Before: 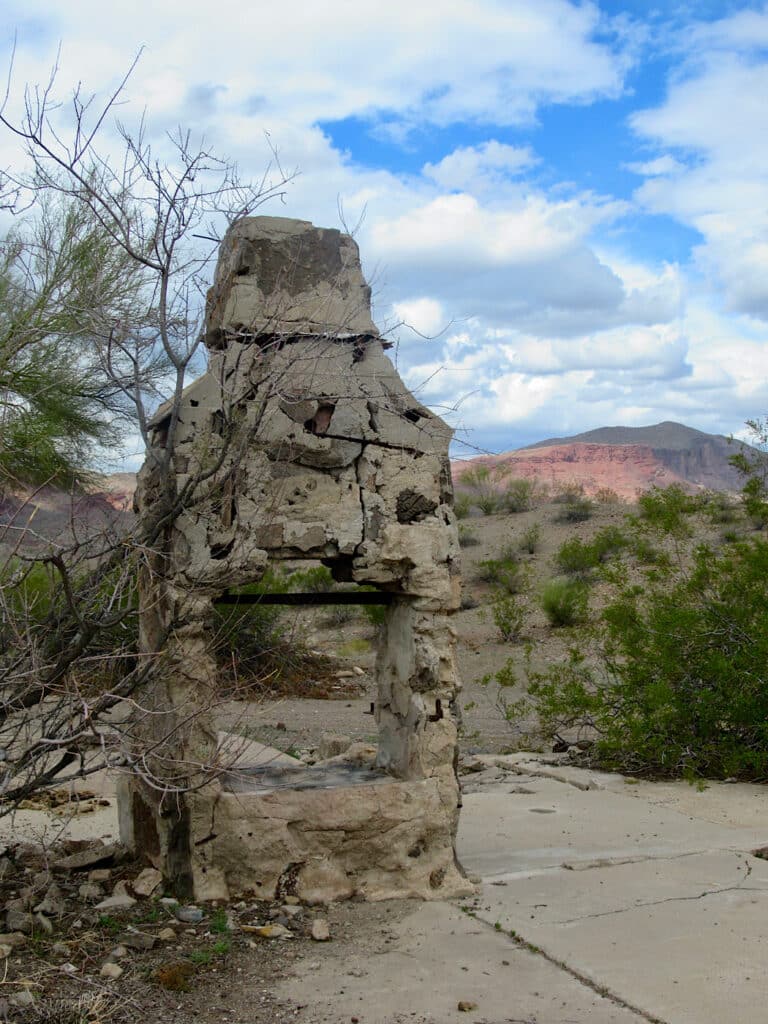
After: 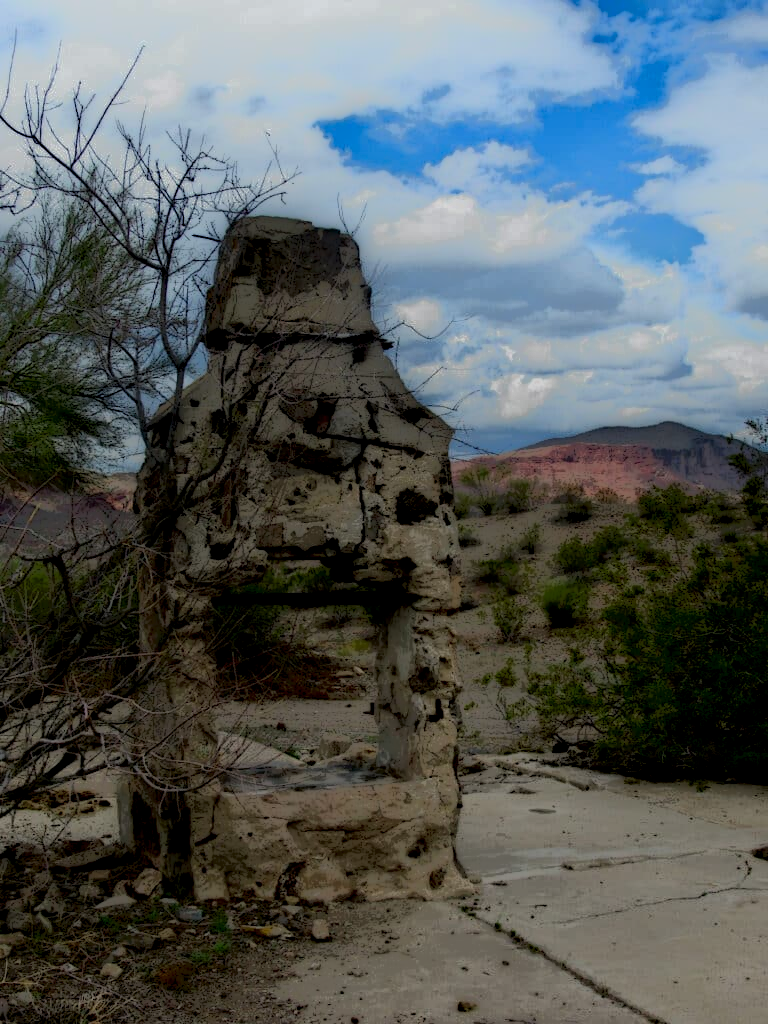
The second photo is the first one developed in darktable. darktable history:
local contrast: highlights 1%, shadows 196%, detail 164%, midtone range 0.003
